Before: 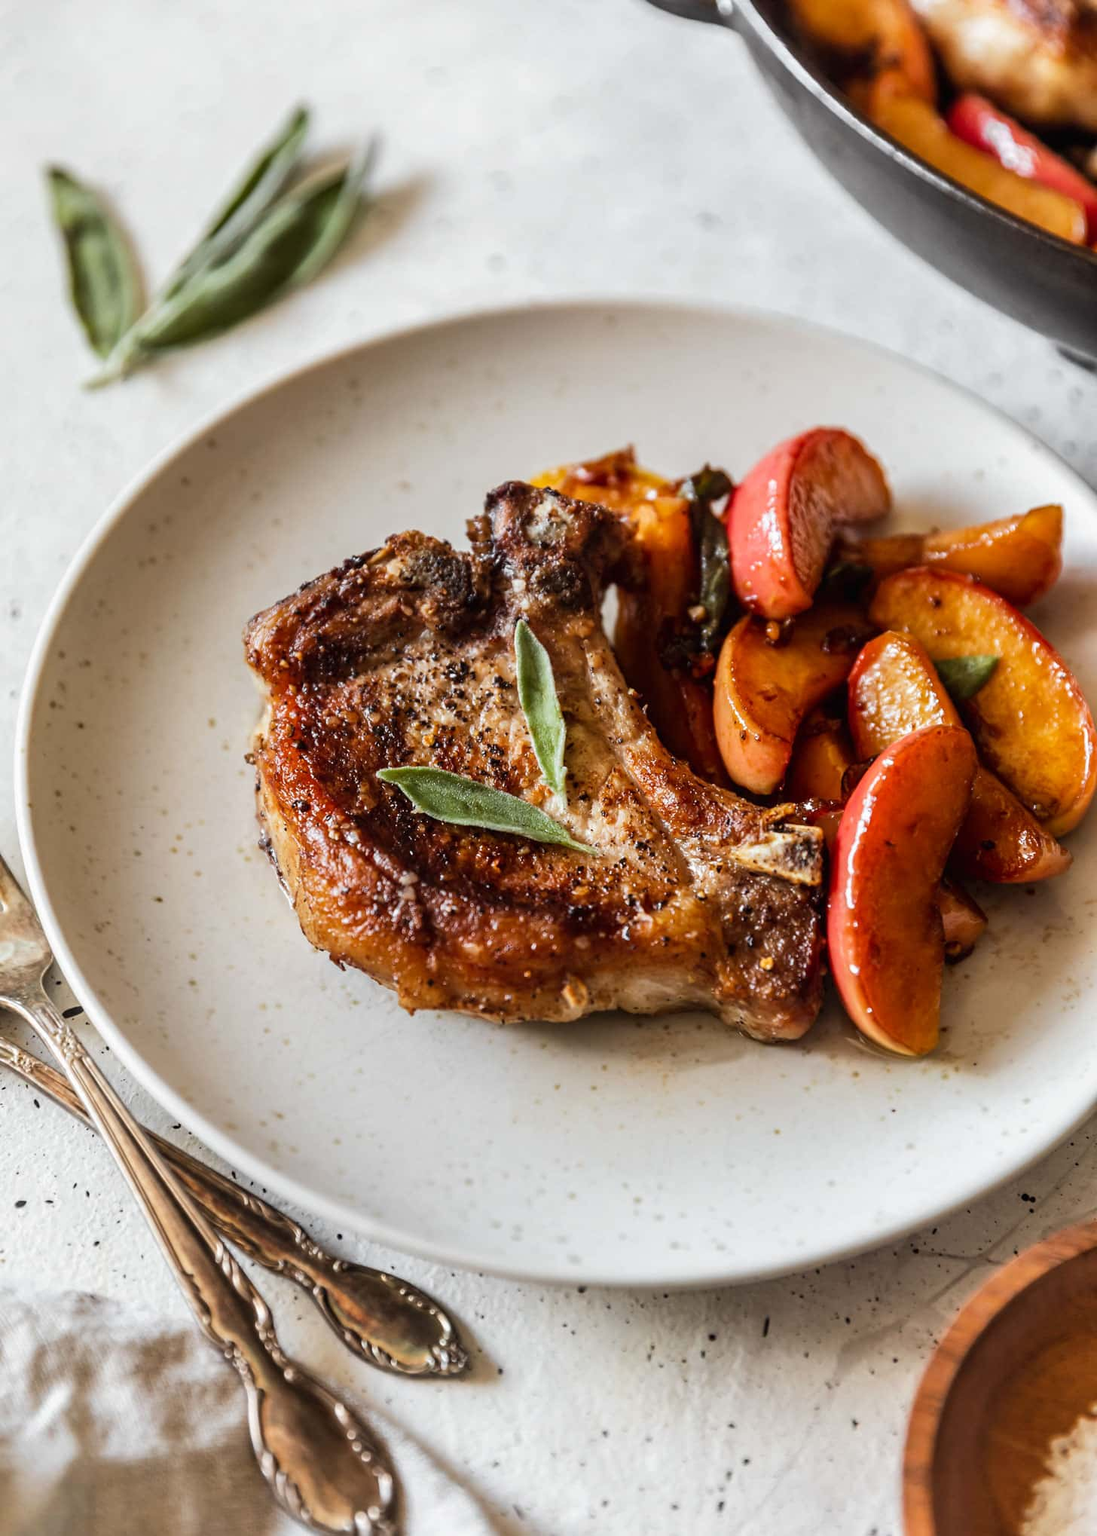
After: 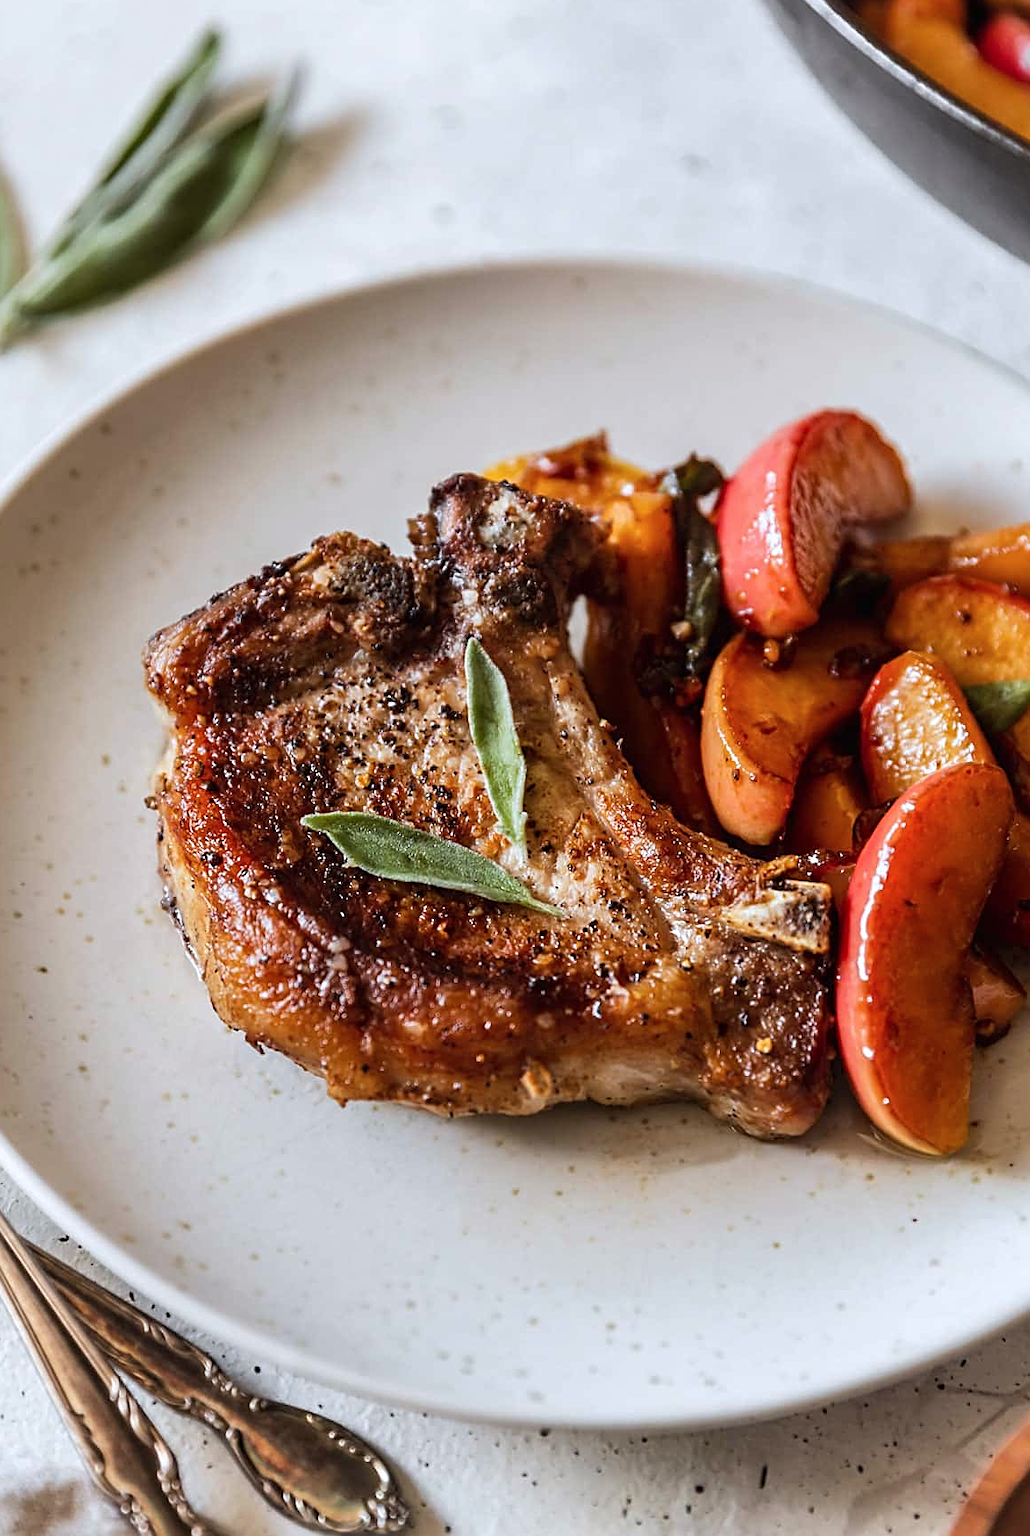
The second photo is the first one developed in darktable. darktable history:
crop: left 11.225%, top 5.381%, right 9.565%, bottom 10.314%
sharpen: on, module defaults
color correction: highlights a* -0.137, highlights b* -5.91, shadows a* -0.137, shadows b* -0.137
